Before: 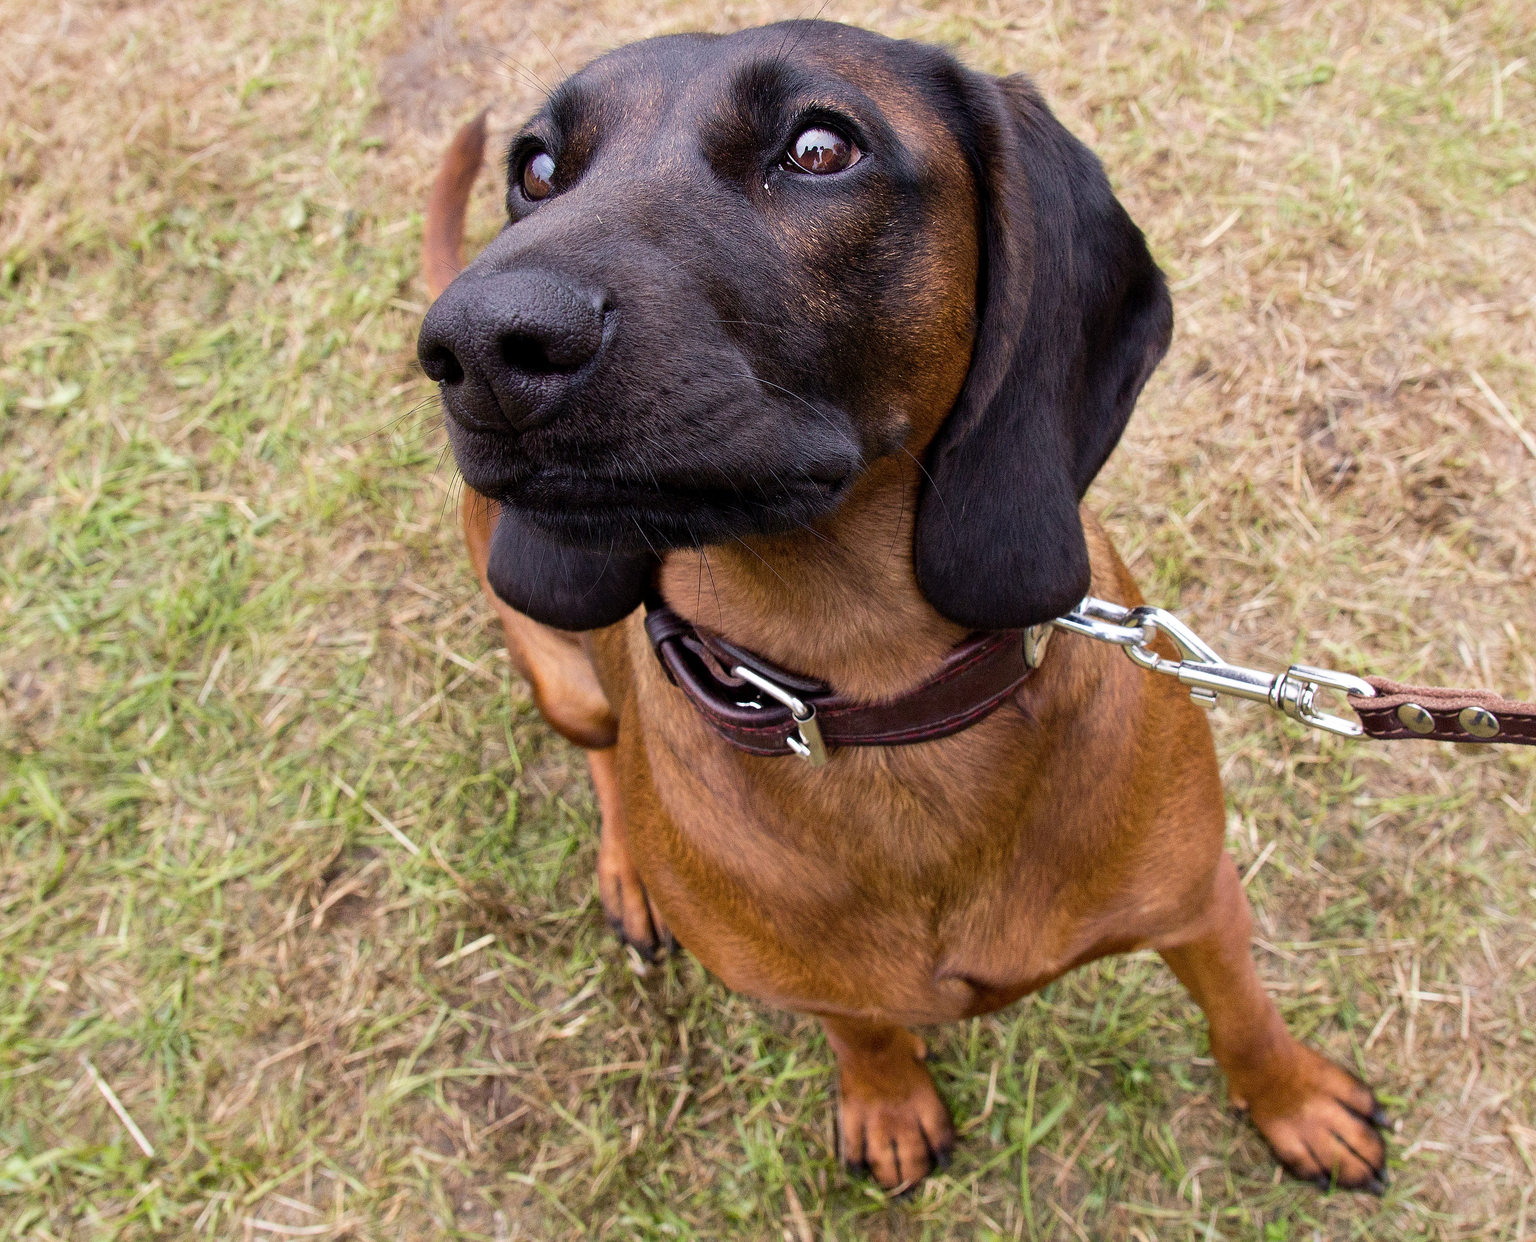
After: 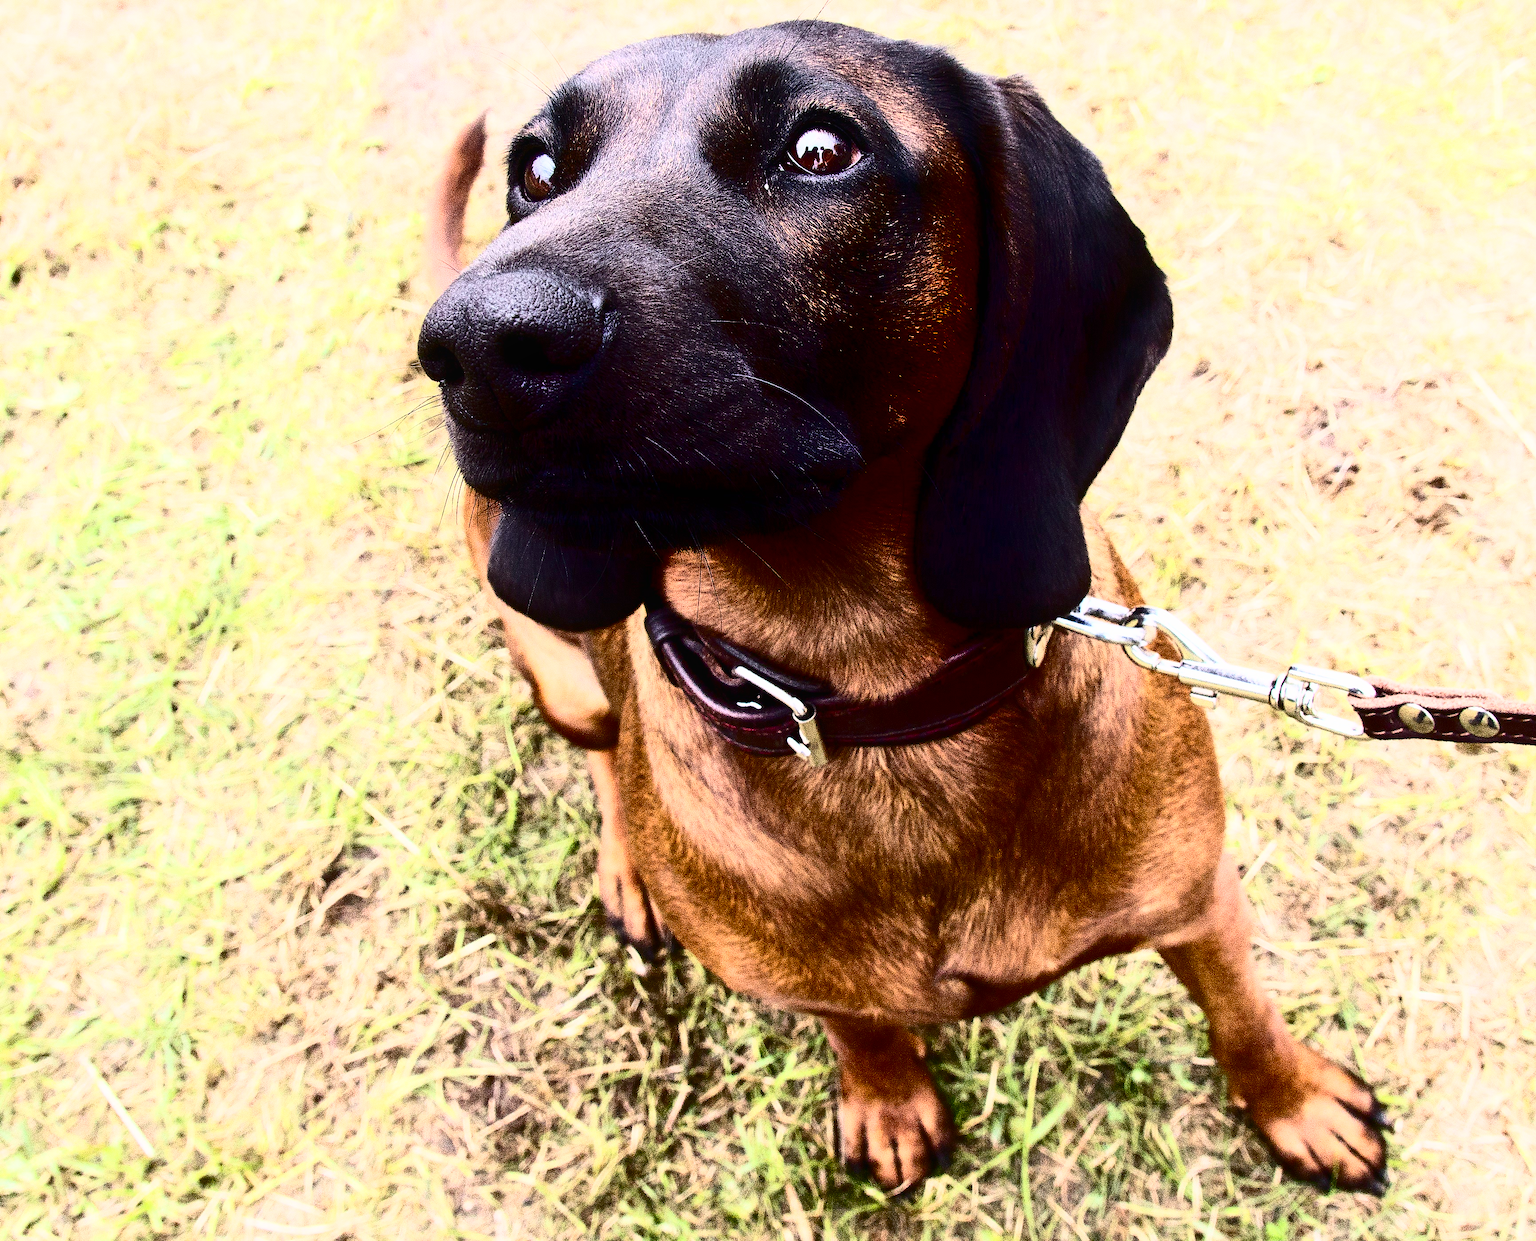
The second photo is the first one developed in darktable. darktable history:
color correction: saturation 1.32
shadows and highlights: shadows -70, highlights 35, soften with gaussian
sigmoid: contrast 1.22, skew 0.65
exposure: black level correction -0.005, exposure 0.054 EV, compensate highlight preservation false
contrast brightness saturation: contrast 0.93, brightness 0.2
